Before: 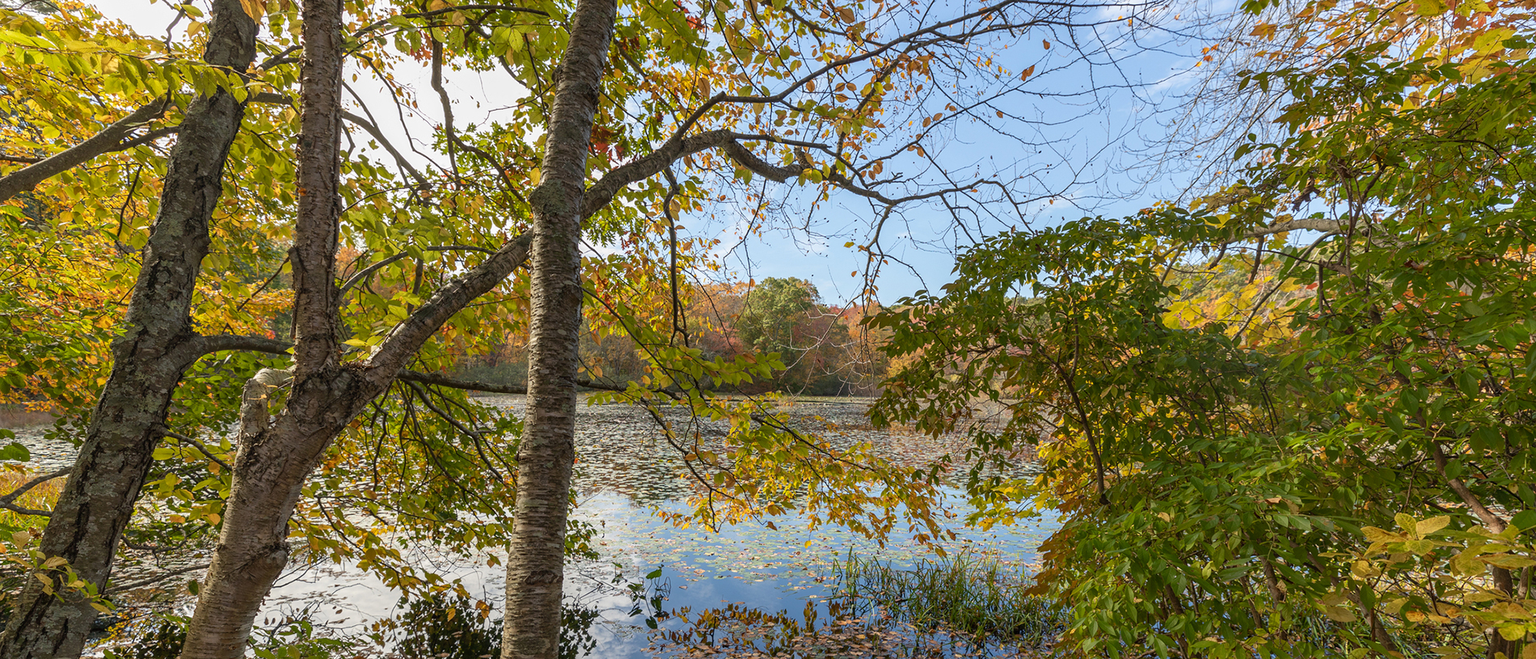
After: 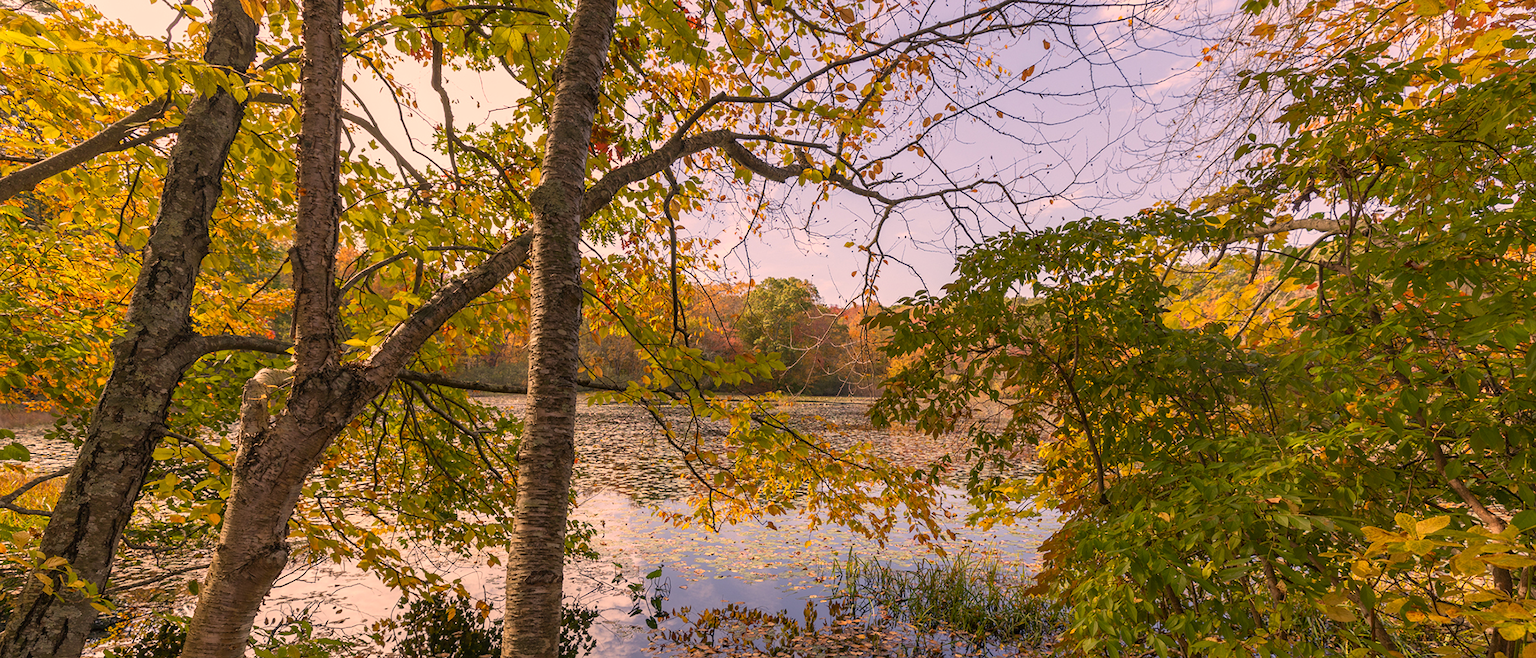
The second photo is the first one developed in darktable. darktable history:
color correction: highlights a* 22.43, highlights b* 21.92
